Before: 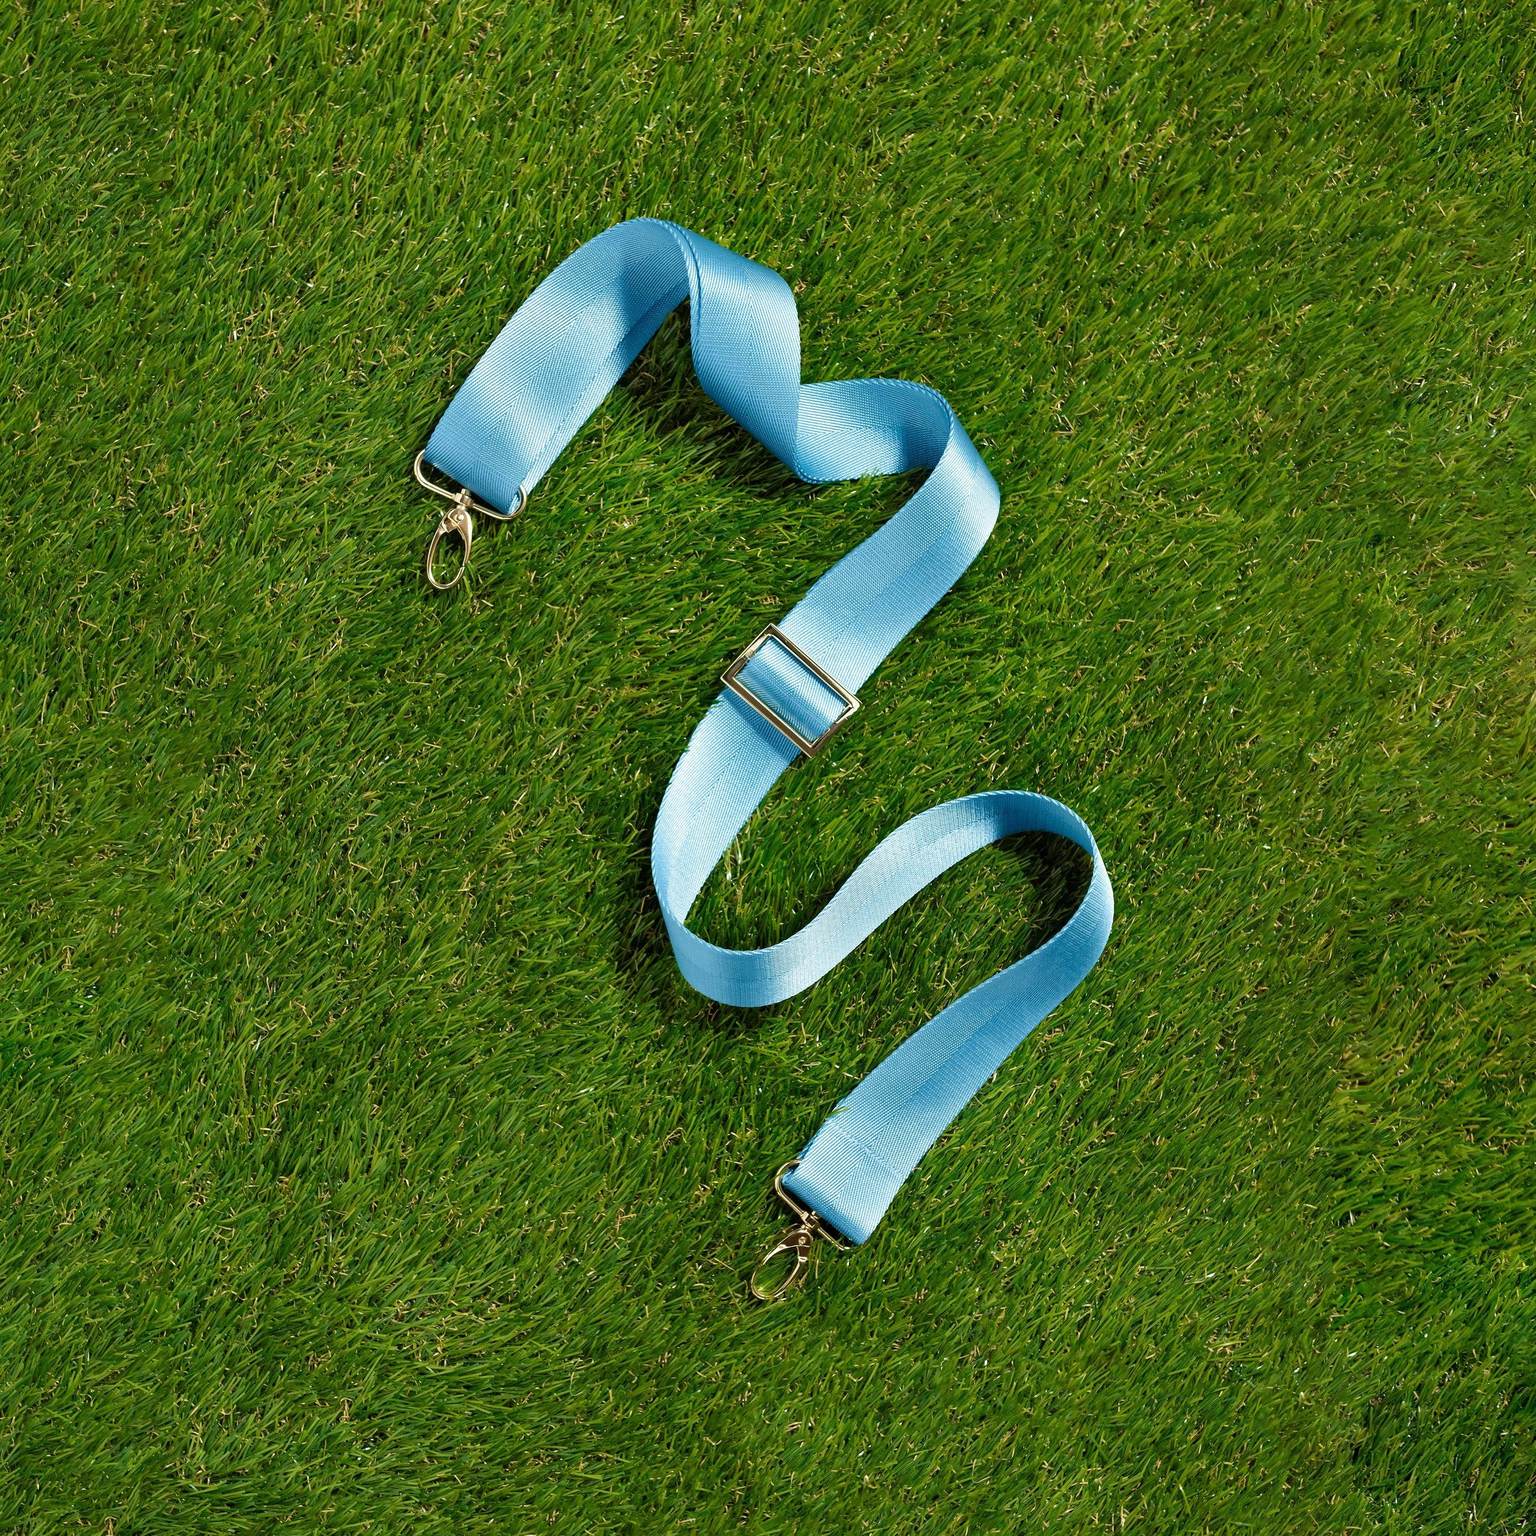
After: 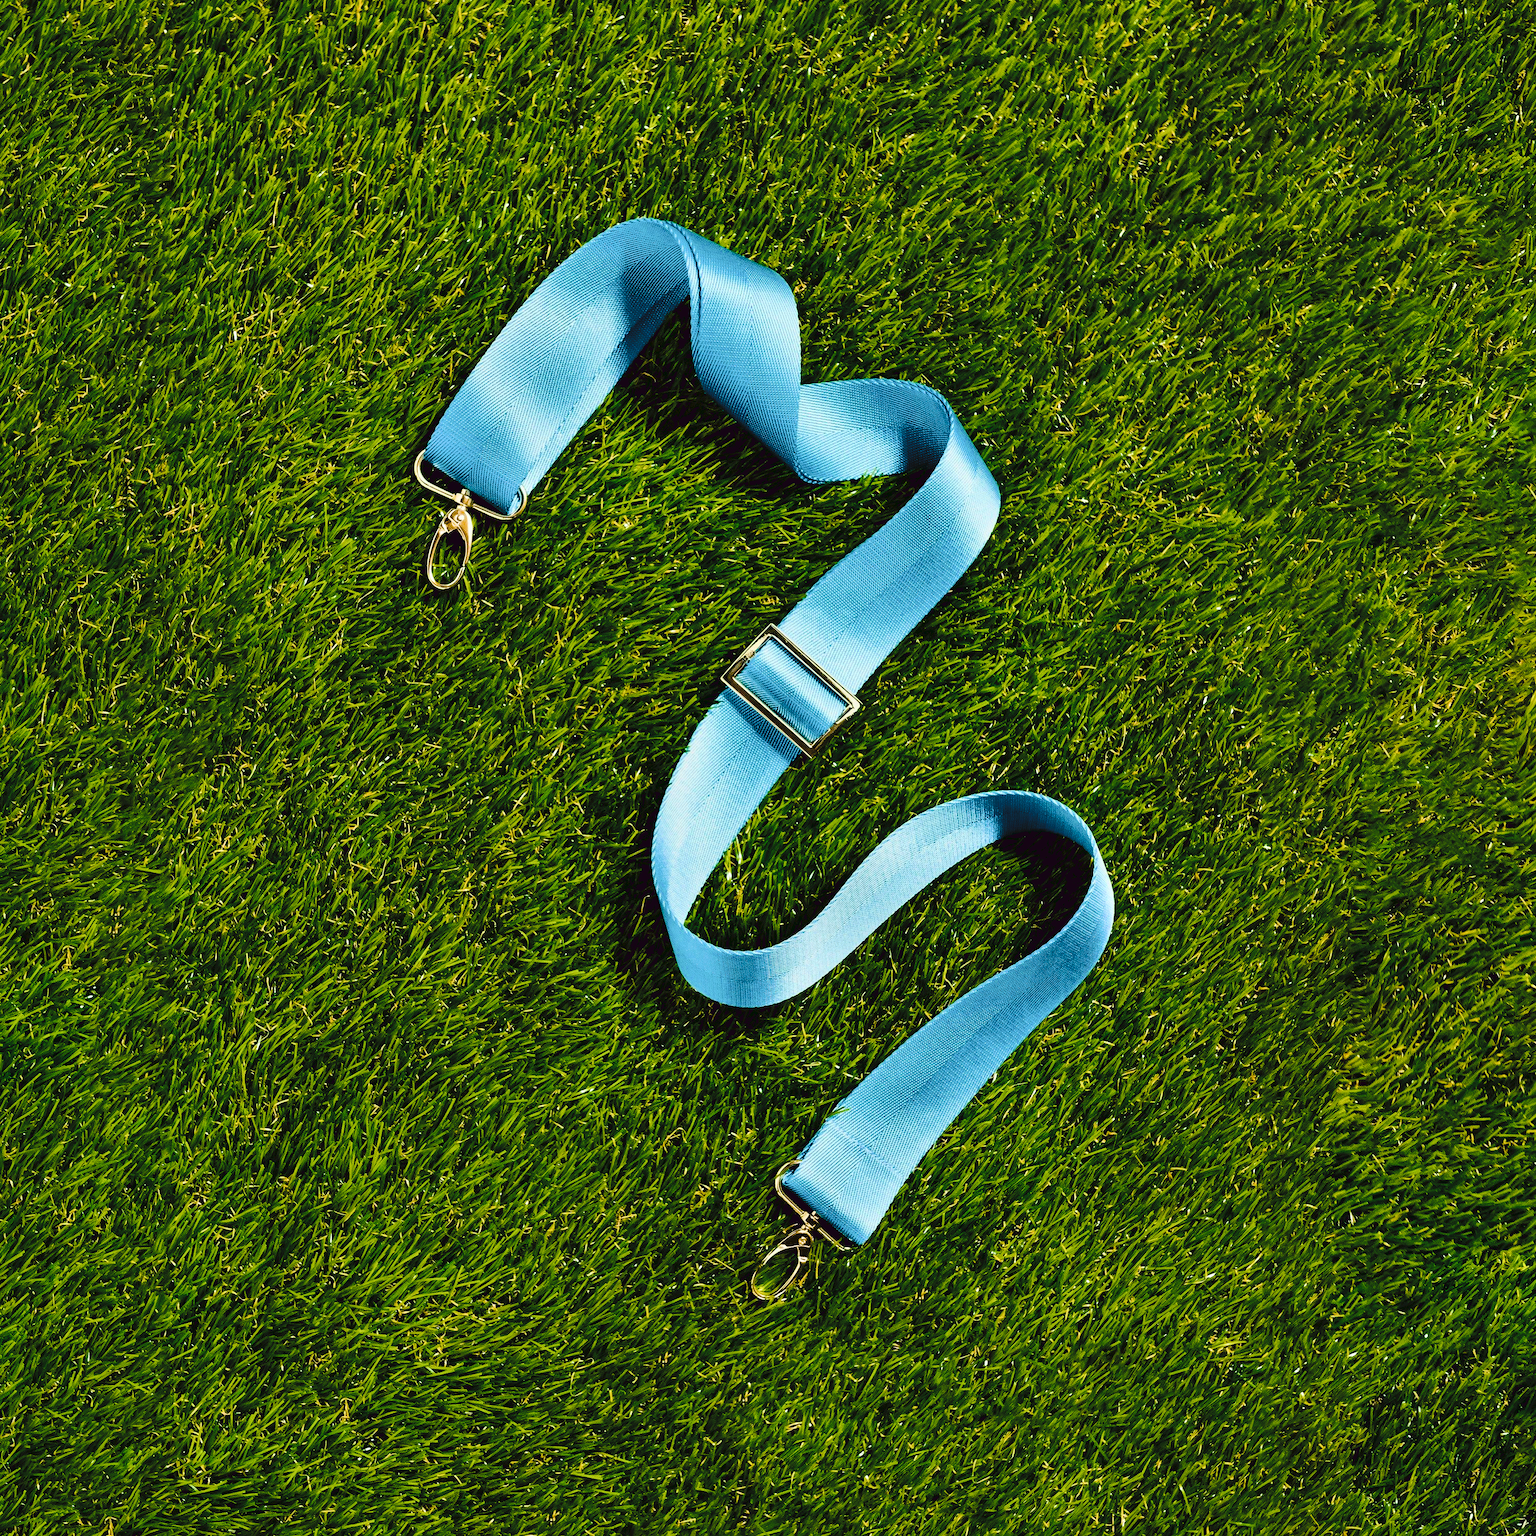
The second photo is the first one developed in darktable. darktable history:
color balance rgb: shadows lift › luminance -7.385%, shadows lift › chroma 2.308%, shadows lift › hue 165.18°, linear chroma grading › global chroma 14.973%, perceptual saturation grading › global saturation 35.713%, perceptual saturation grading › shadows 34.494%, perceptual brilliance grading › global brilliance 1.252%, perceptual brilliance grading › highlights -3.756%, saturation formula JzAzBz (2021)
contrast equalizer: octaves 7, y [[0.601, 0.6, 0.598, 0.598, 0.6, 0.601], [0.5 ×6], [0.5 ×6], [0 ×6], [0 ×6]]
tone curve: curves: ch0 [(0, 0) (0.003, 0.054) (0.011, 0.058) (0.025, 0.069) (0.044, 0.087) (0.069, 0.1) (0.1, 0.123) (0.136, 0.152) (0.177, 0.183) (0.224, 0.234) (0.277, 0.291) (0.335, 0.367) (0.399, 0.441) (0.468, 0.524) (0.543, 0.6) (0.623, 0.673) (0.709, 0.744) (0.801, 0.812) (0.898, 0.89) (1, 1)], preserve colors none
exposure: black level correction 0, exposure 0.499 EV, compensate highlight preservation false
filmic rgb: black relative exposure -7.5 EV, white relative exposure 4.99 EV, threshold 5.97 EV, hardness 3.34, contrast 1.3, color science v6 (2022), enable highlight reconstruction true
